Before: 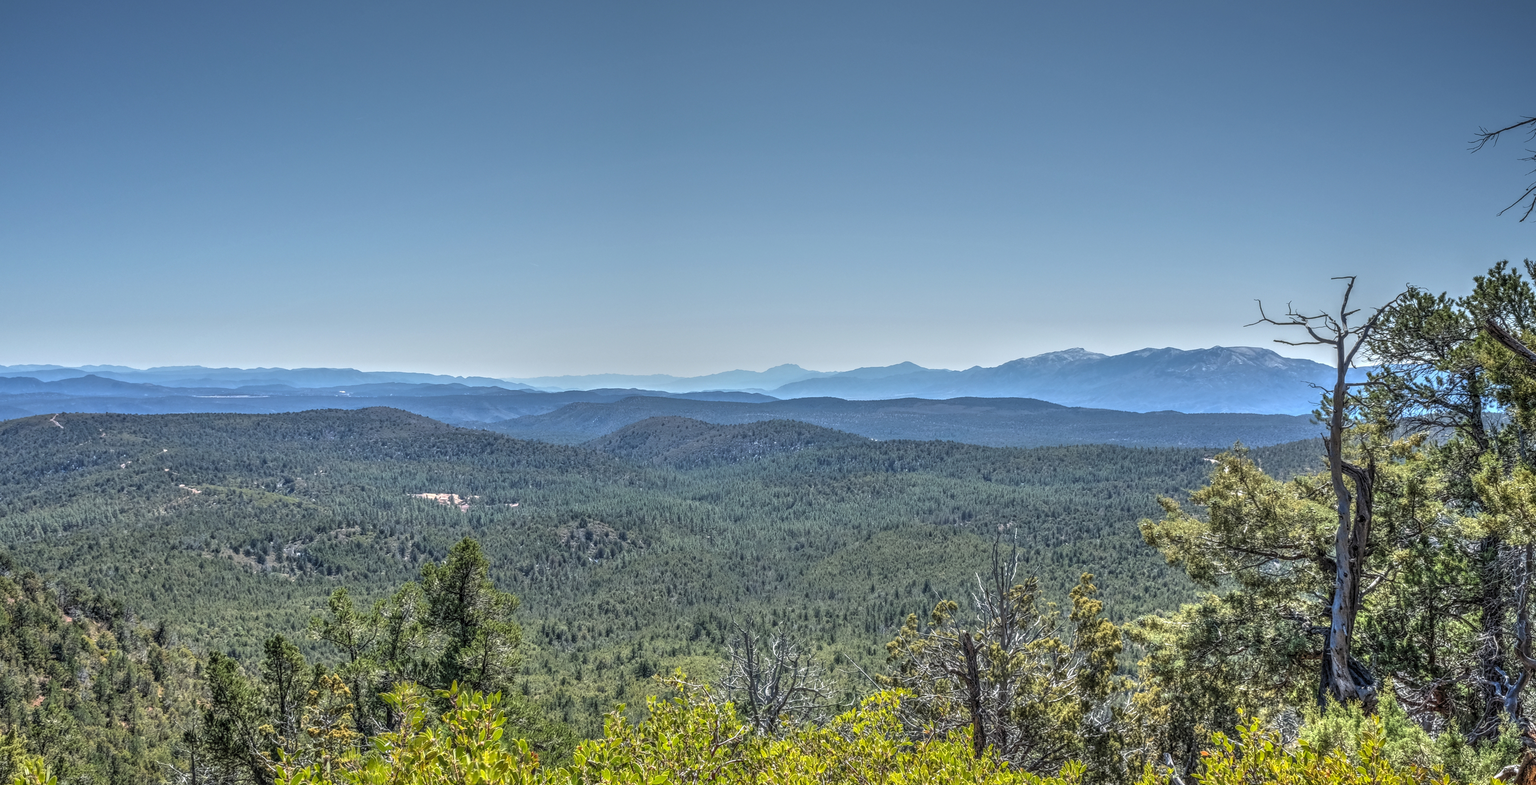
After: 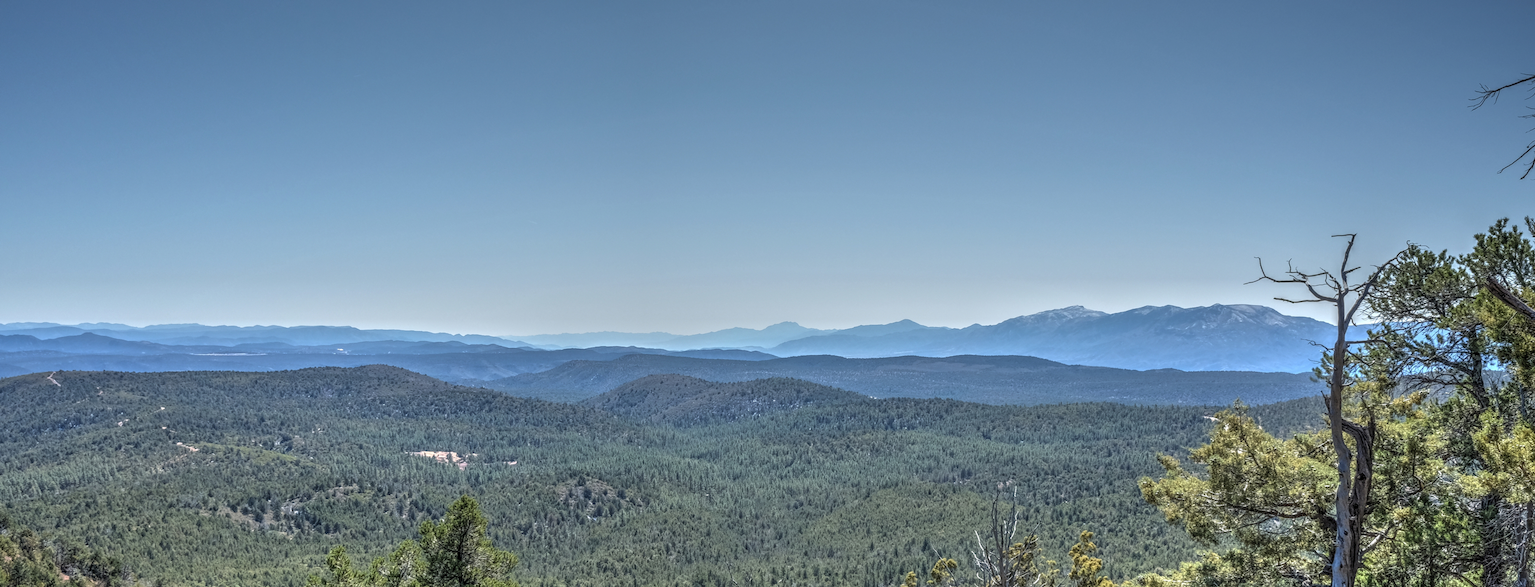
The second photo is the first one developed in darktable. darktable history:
crop: left 0.218%, top 5.511%, bottom 19.755%
